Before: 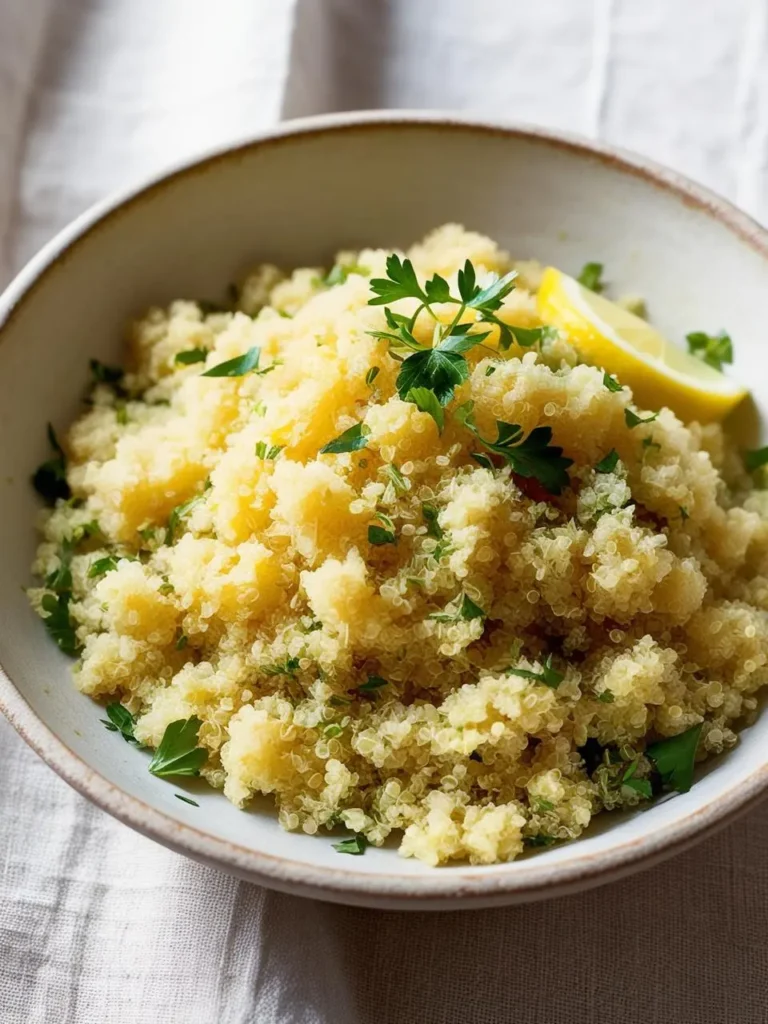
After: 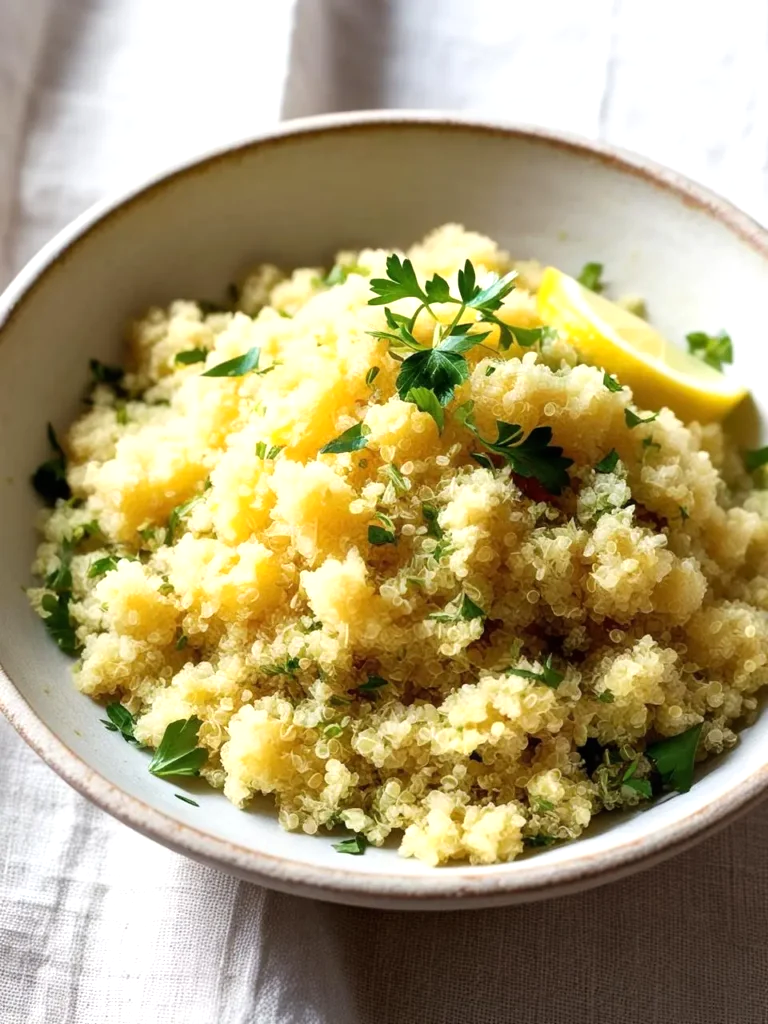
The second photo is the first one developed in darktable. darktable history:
tone equalizer: -8 EV -0.4 EV, -7 EV -0.409 EV, -6 EV -0.333 EV, -5 EV -0.234 EV, -3 EV 0.192 EV, -2 EV 0.313 EV, -1 EV 0.409 EV, +0 EV 0.404 EV
